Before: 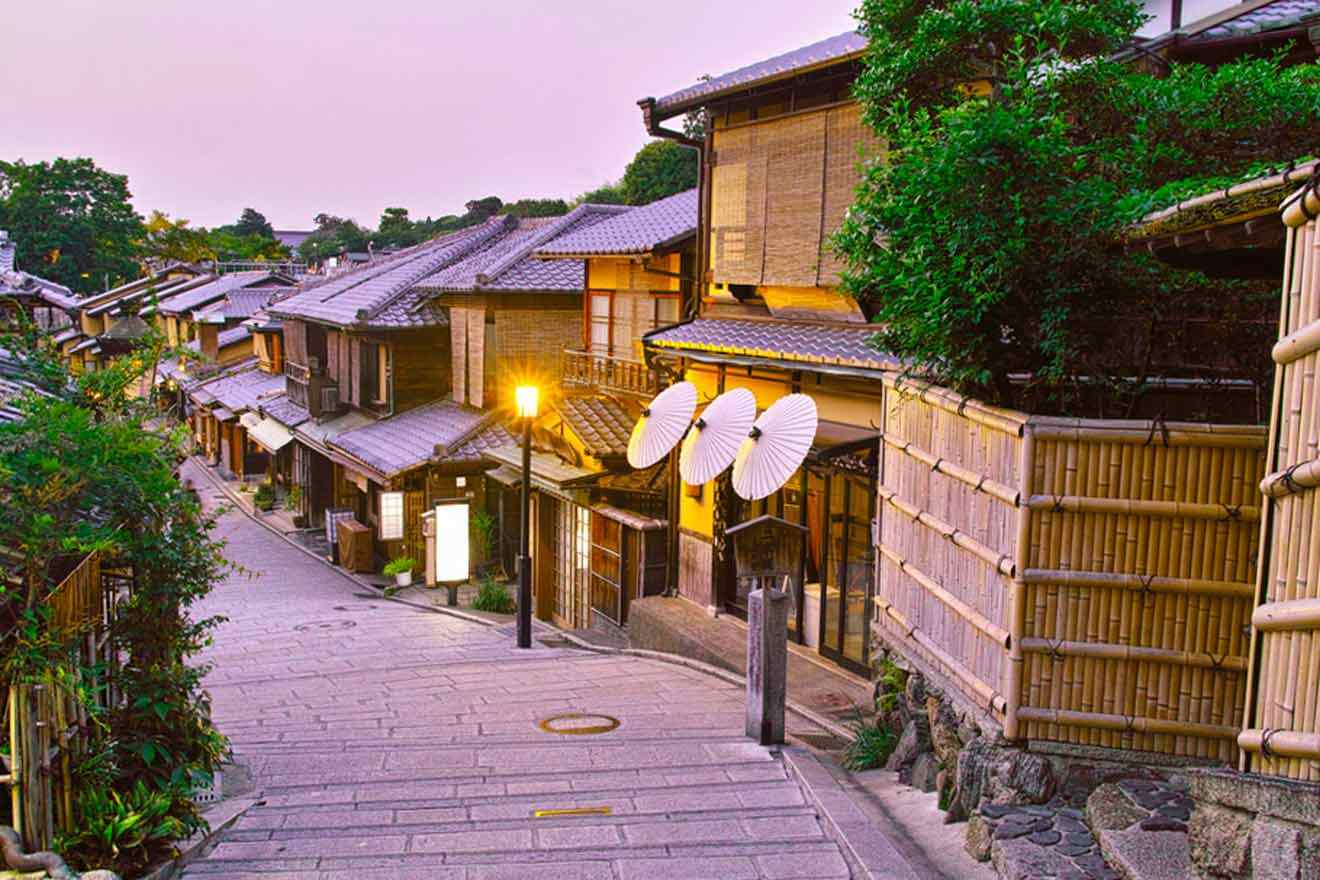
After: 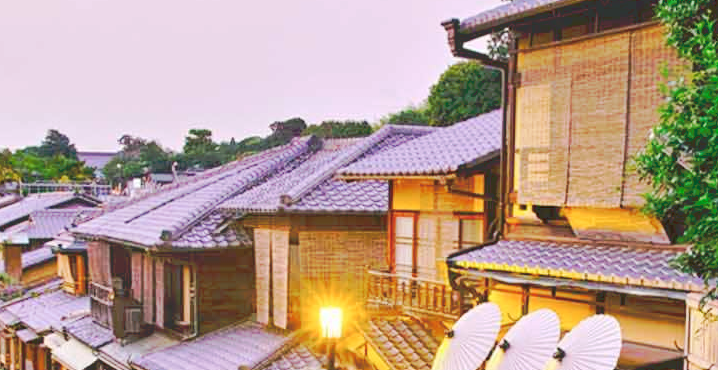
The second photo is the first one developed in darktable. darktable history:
tone curve: curves: ch0 [(0, 0) (0.003, 0.055) (0.011, 0.111) (0.025, 0.126) (0.044, 0.169) (0.069, 0.215) (0.1, 0.199) (0.136, 0.207) (0.177, 0.259) (0.224, 0.327) (0.277, 0.361) (0.335, 0.431) (0.399, 0.501) (0.468, 0.589) (0.543, 0.683) (0.623, 0.73) (0.709, 0.796) (0.801, 0.863) (0.898, 0.921) (1, 1)], preserve colors none
crop: left 14.908%, top 9.075%, right 30.698%, bottom 48.801%
